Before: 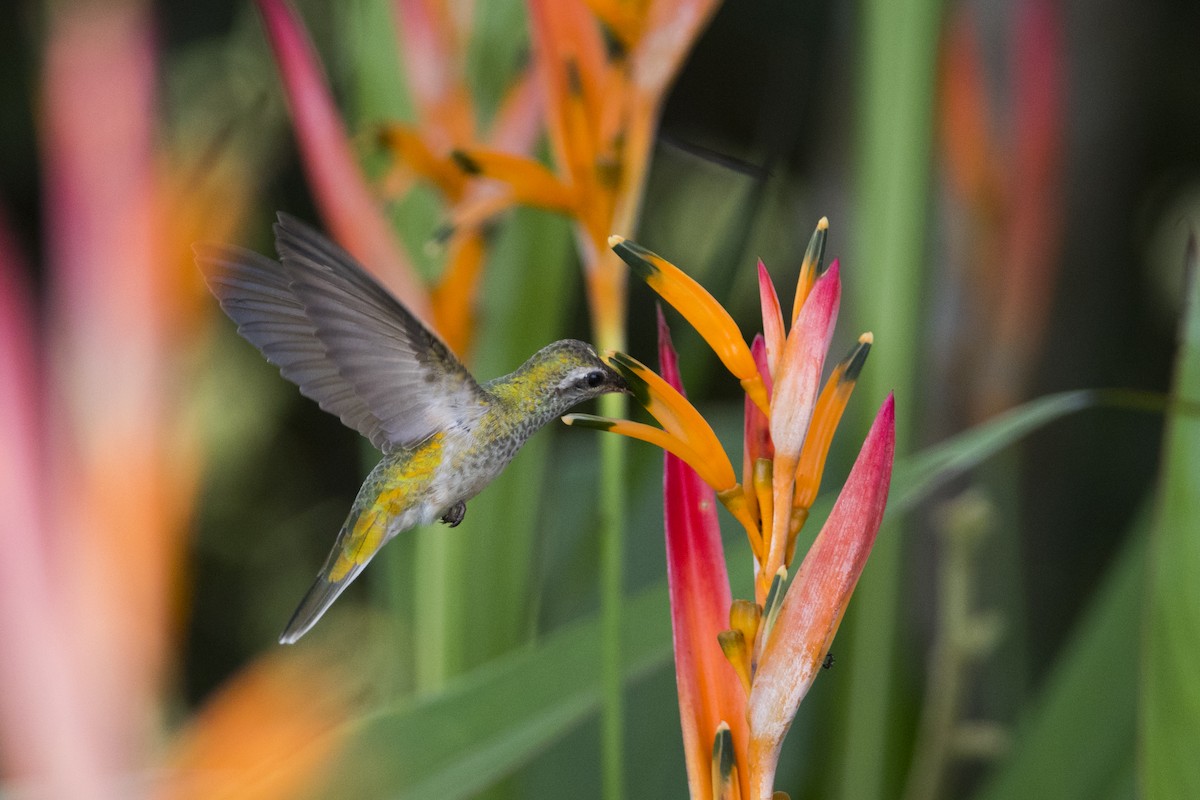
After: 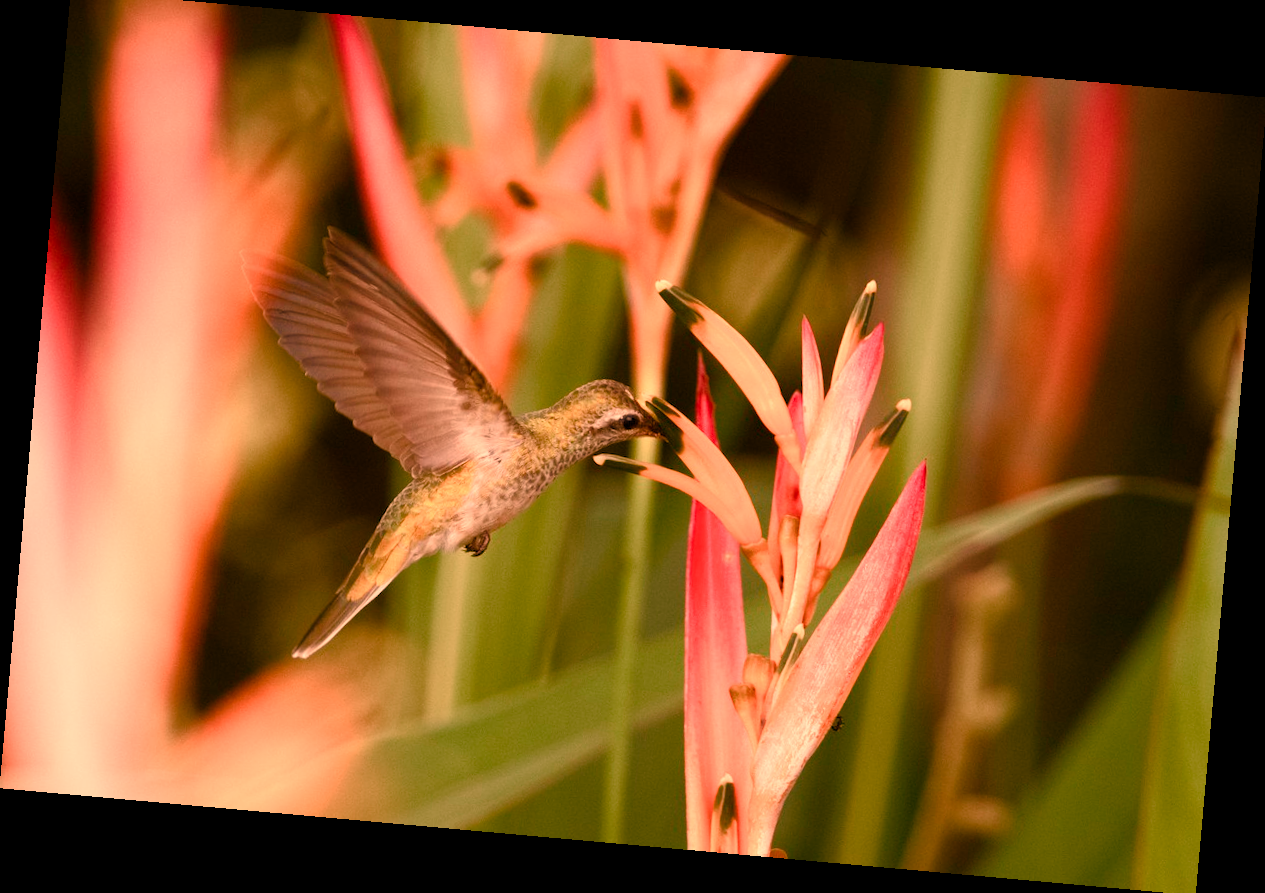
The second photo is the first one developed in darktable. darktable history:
crop: top 1.049%, right 0.001%
color balance rgb: perceptual saturation grading › global saturation 20%, perceptual saturation grading › highlights -50%, perceptual saturation grading › shadows 30%
rotate and perspective: rotation 5.12°, automatic cropping off
white balance: red 1.467, blue 0.684
